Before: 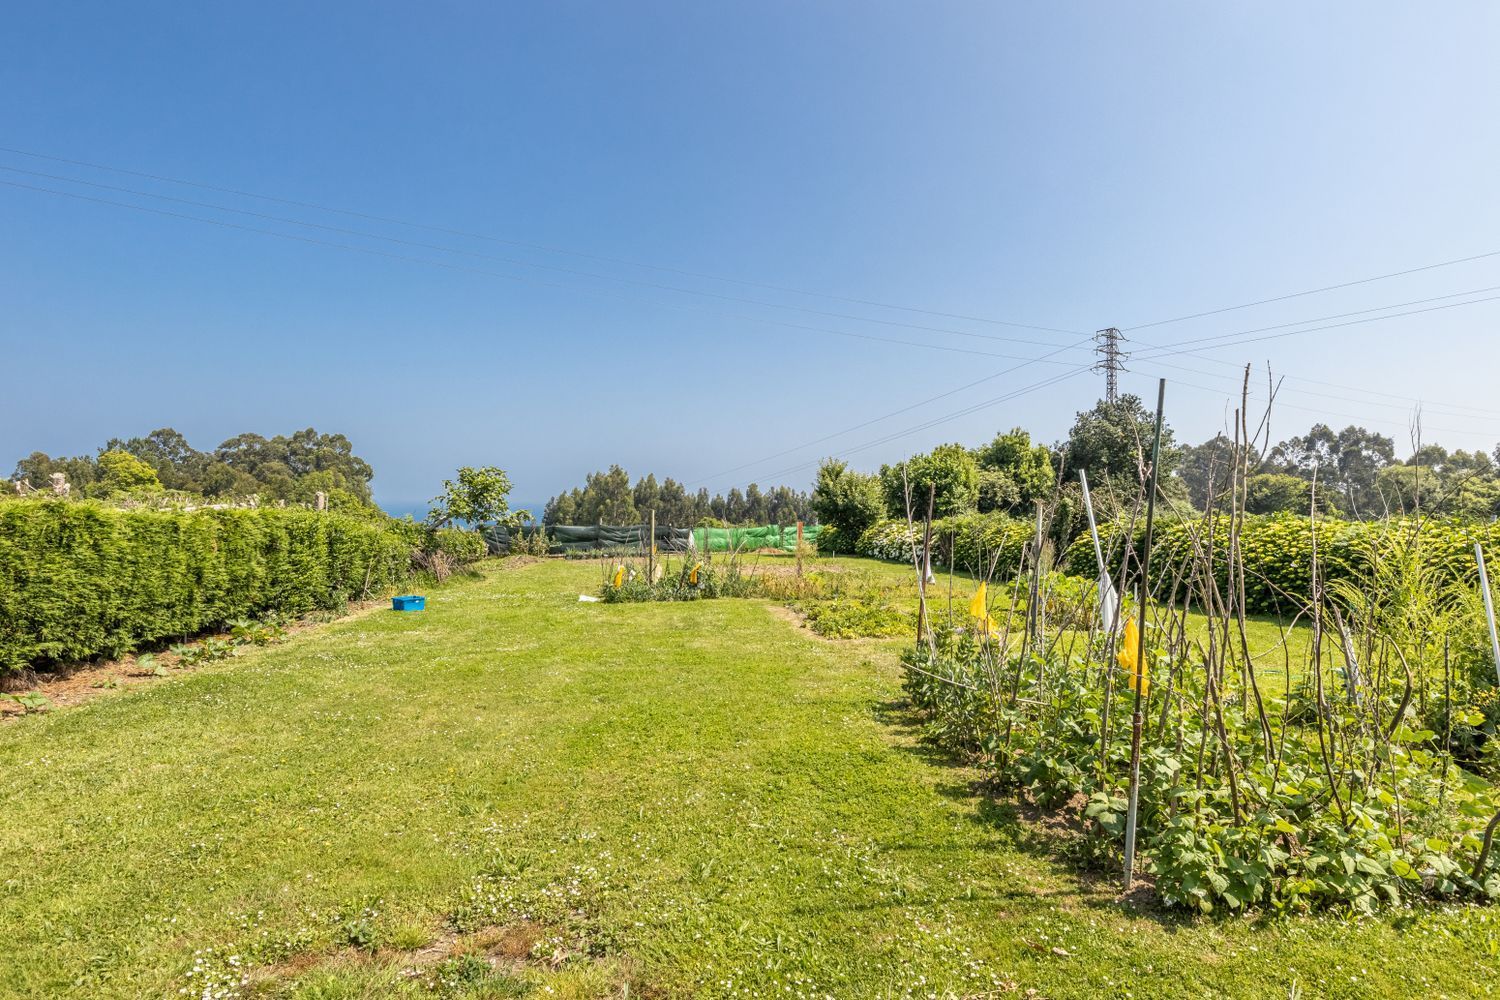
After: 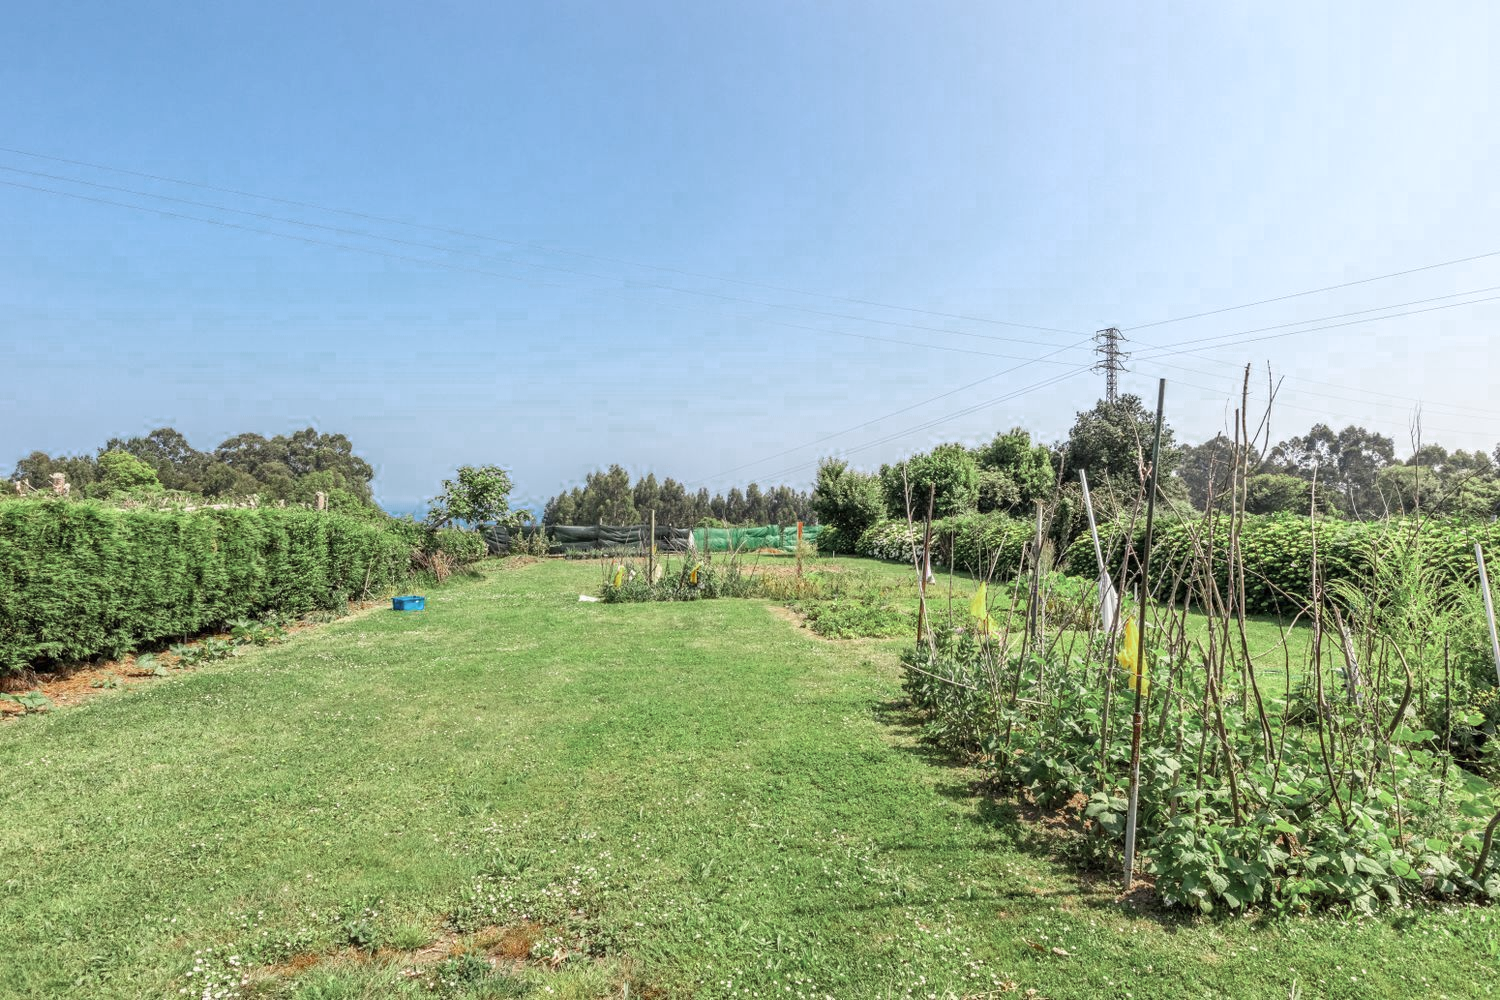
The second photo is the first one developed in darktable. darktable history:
color zones: curves: ch0 [(0, 0.466) (0.128, 0.466) (0.25, 0.5) (0.375, 0.456) (0.5, 0.5) (0.625, 0.5) (0.737, 0.652) (0.875, 0.5)]; ch1 [(0, 0.603) (0.125, 0.618) (0.261, 0.348) (0.372, 0.353) (0.497, 0.363) (0.611, 0.45) (0.731, 0.427) (0.875, 0.518) (0.998, 0.652)]; ch2 [(0, 0.559) (0.125, 0.451) (0.253, 0.564) (0.37, 0.578) (0.5, 0.466) (0.625, 0.471) (0.731, 0.471) (0.88, 0.485)]
